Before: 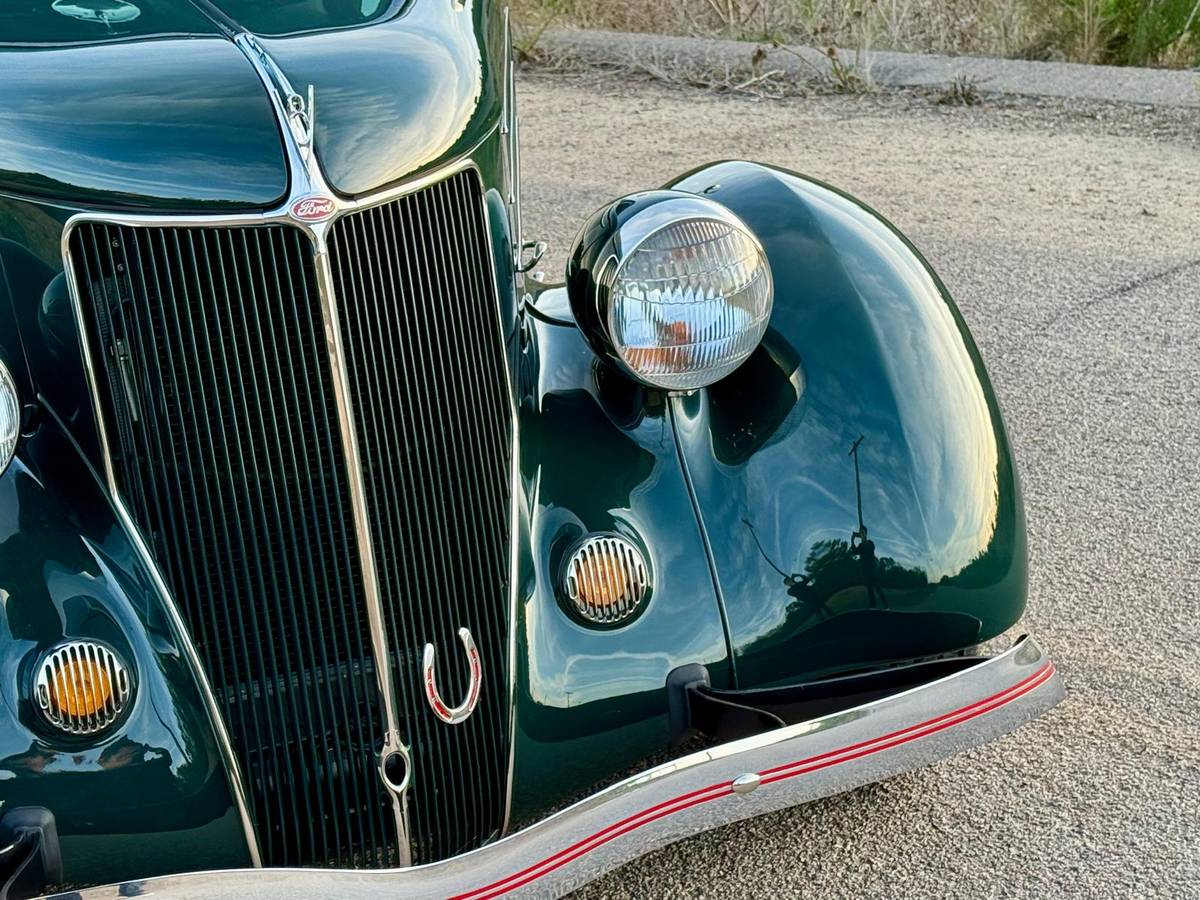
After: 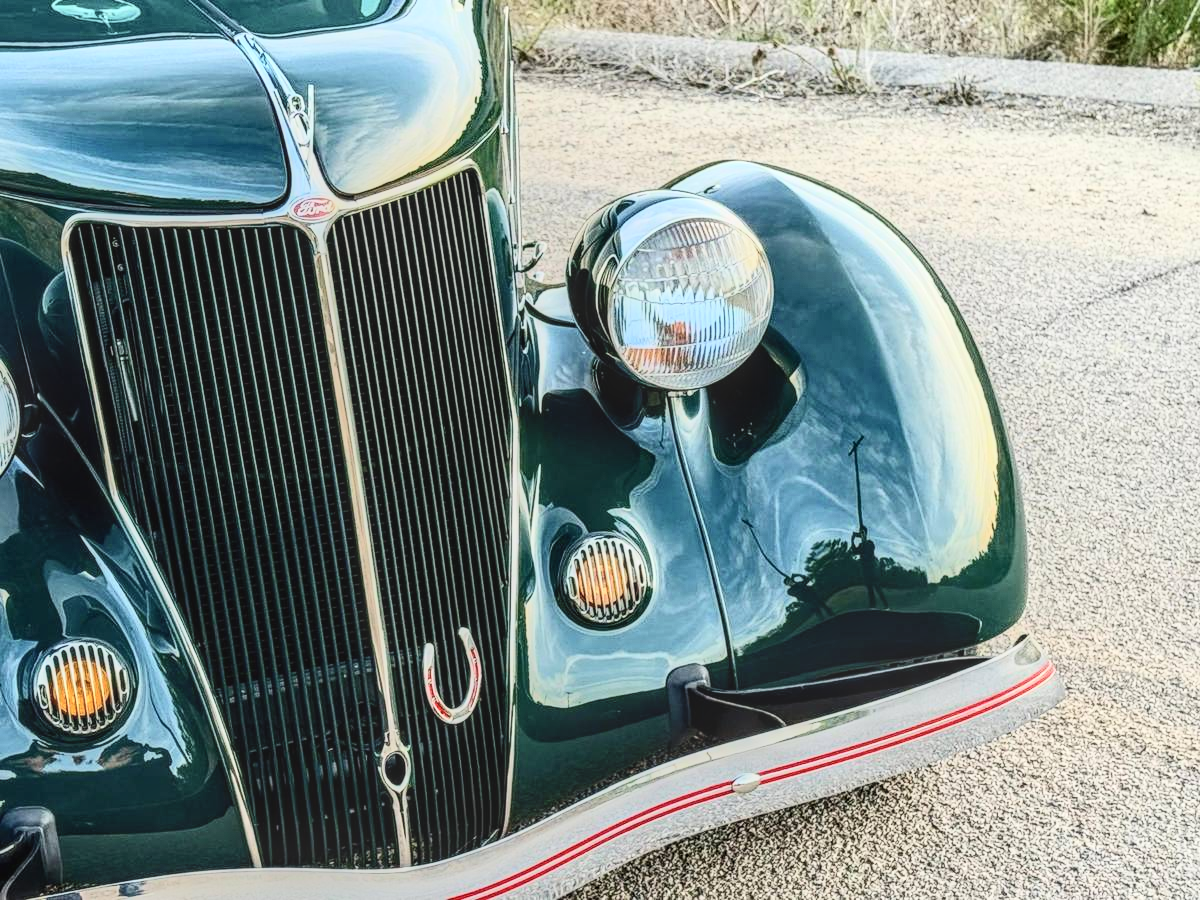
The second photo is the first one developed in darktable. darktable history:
local contrast: highlights 3%, shadows 1%, detail 133%
tone curve: curves: ch0 [(0, 0) (0.003, 0.003) (0.011, 0.013) (0.025, 0.028) (0.044, 0.05) (0.069, 0.078) (0.1, 0.113) (0.136, 0.153) (0.177, 0.2) (0.224, 0.271) (0.277, 0.374) (0.335, 0.47) (0.399, 0.574) (0.468, 0.688) (0.543, 0.79) (0.623, 0.859) (0.709, 0.919) (0.801, 0.957) (0.898, 0.978) (1, 1)], color space Lab, independent channels, preserve colors none
